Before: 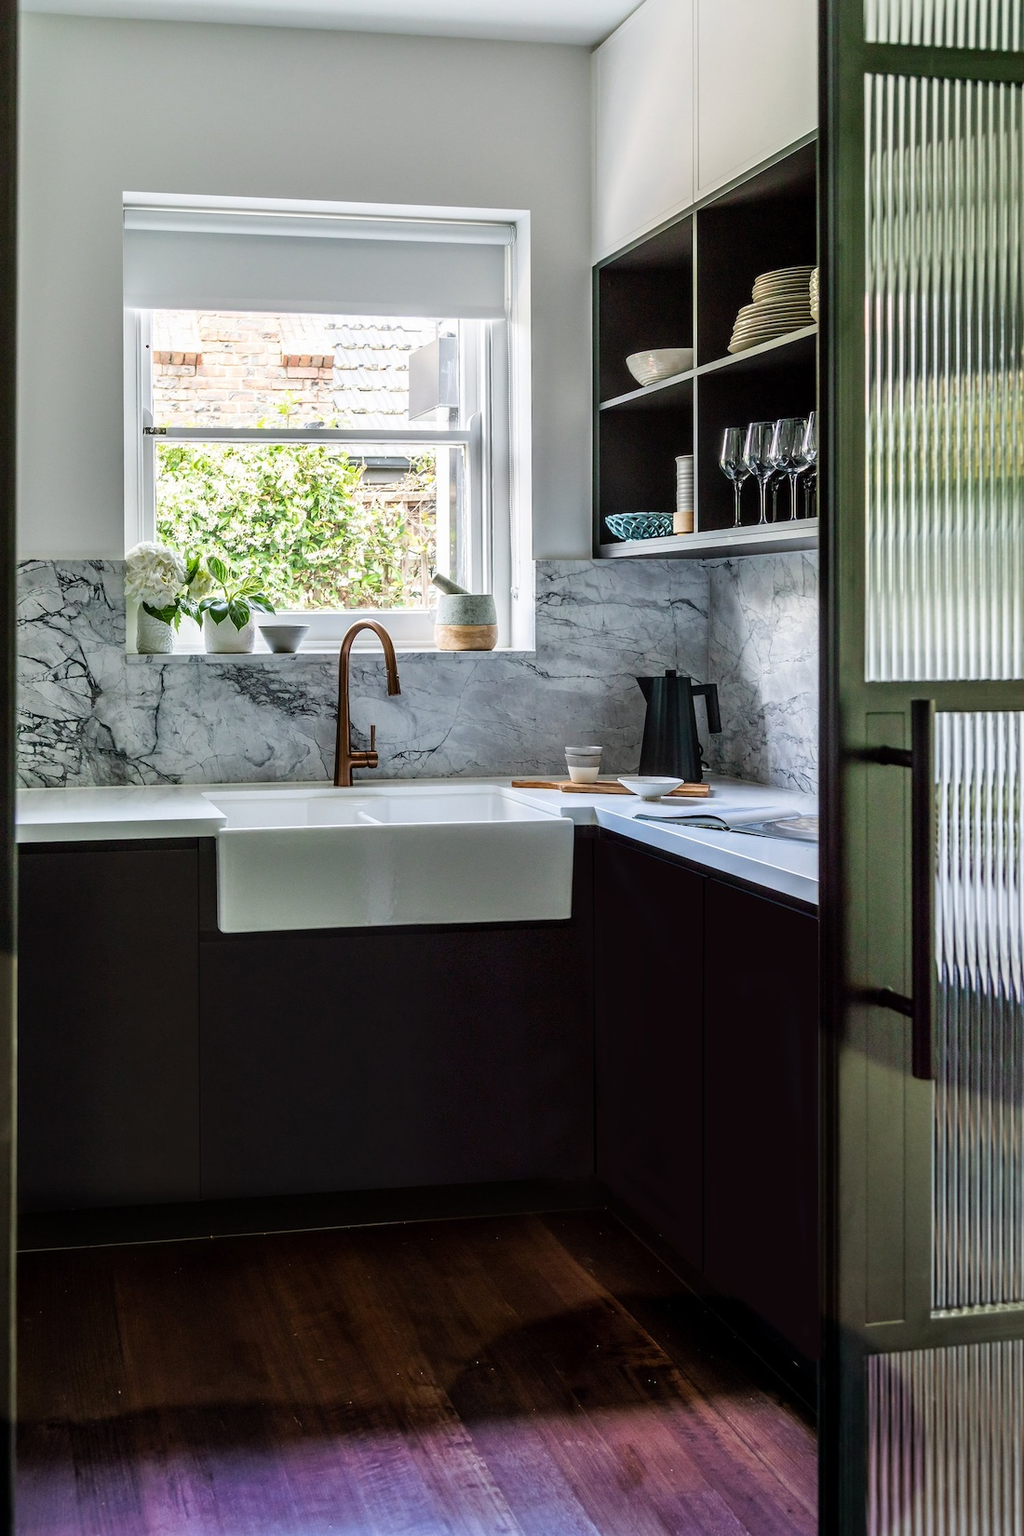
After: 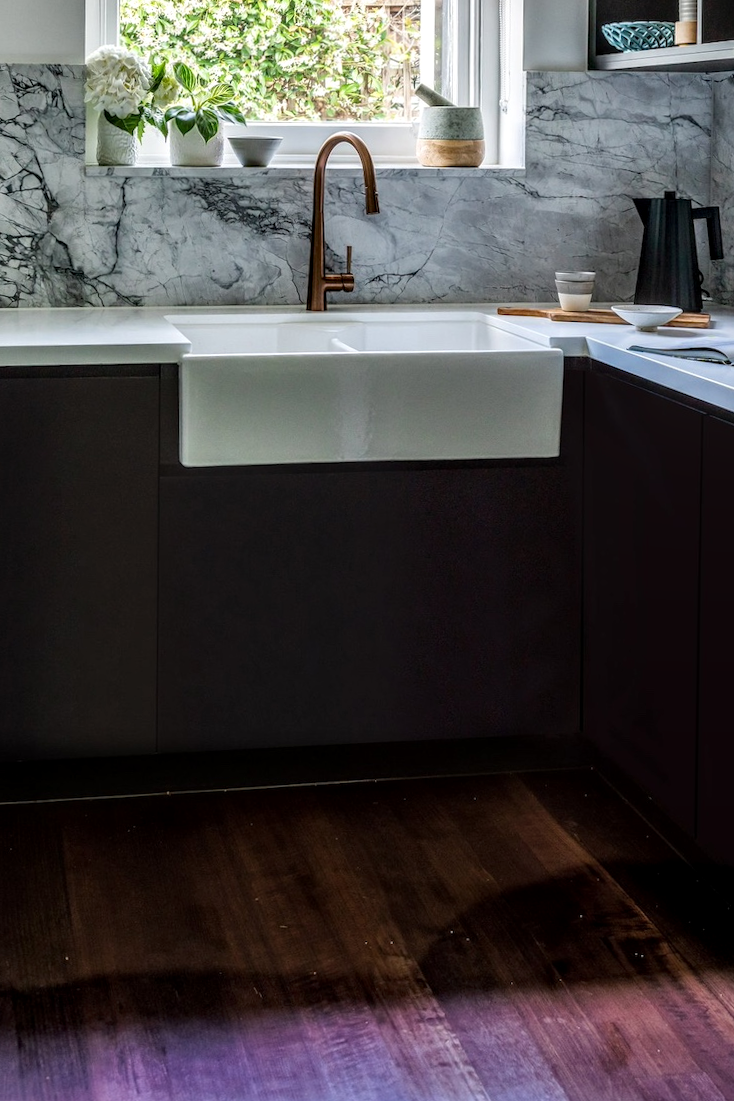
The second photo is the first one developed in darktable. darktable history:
crop and rotate: angle -0.82°, left 3.85%, top 31.828%, right 27.992%
local contrast: on, module defaults
